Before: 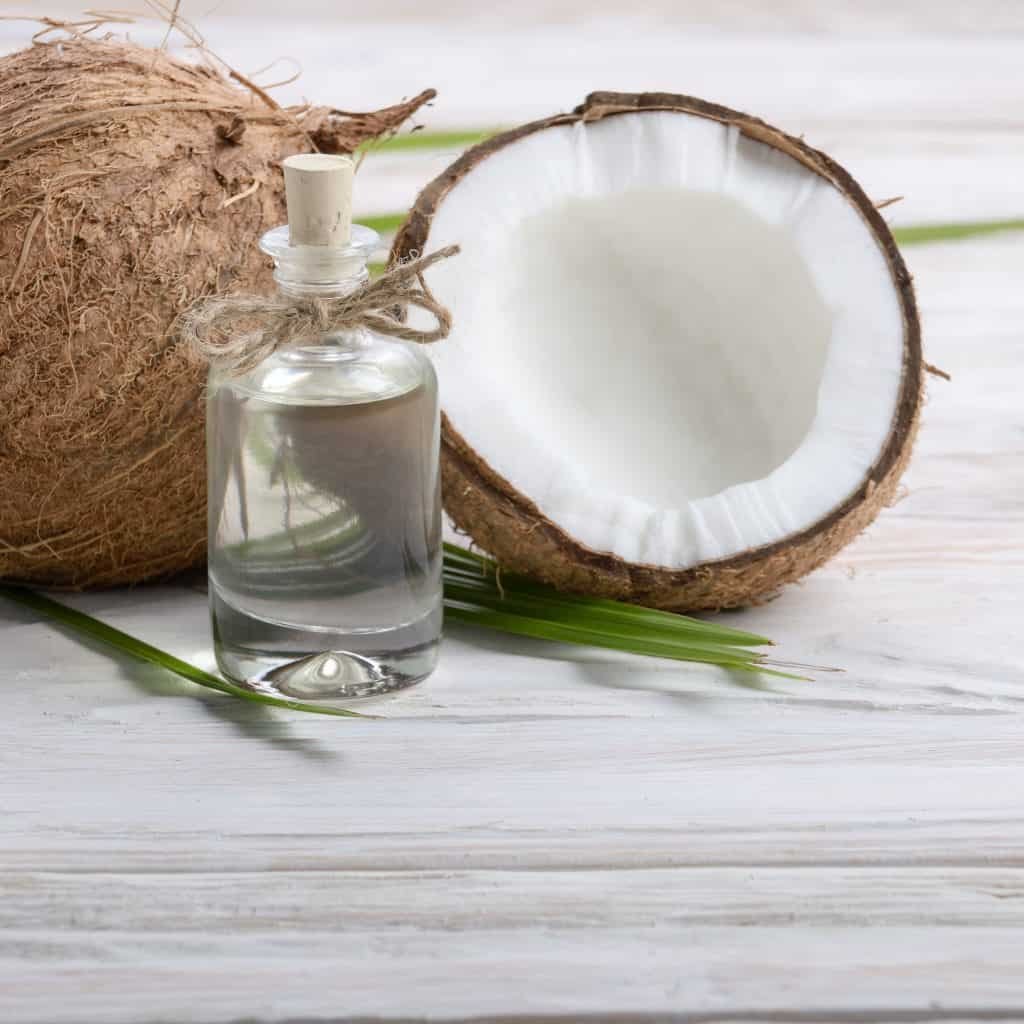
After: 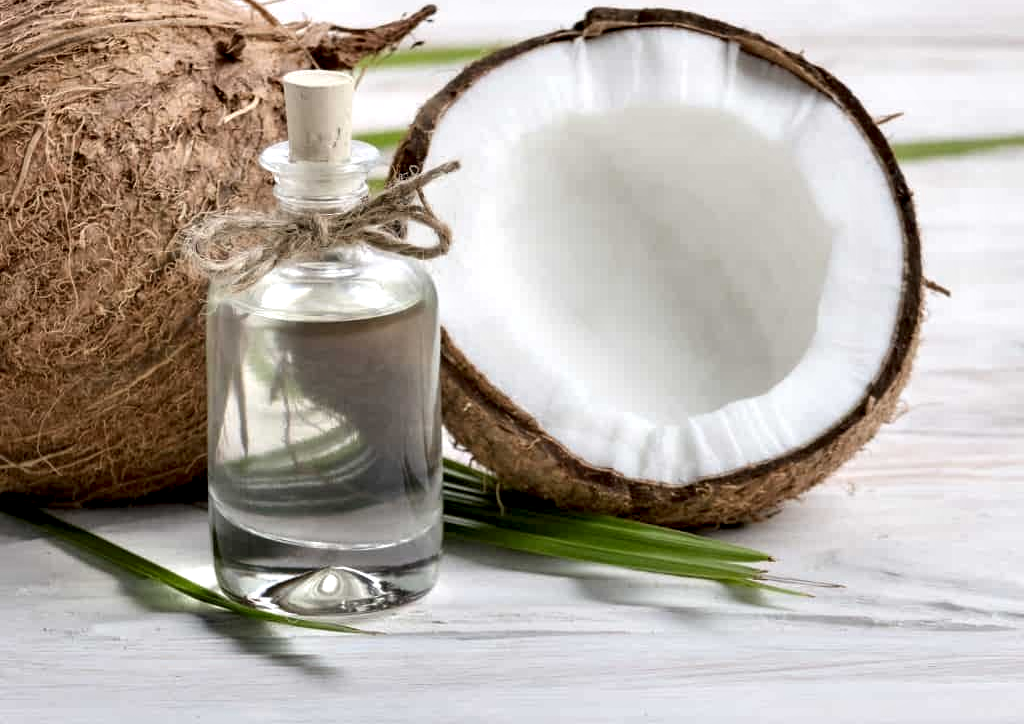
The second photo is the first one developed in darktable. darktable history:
crop and rotate: top 8.293%, bottom 20.996%
contrast equalizer: y [[0.601, 0.6, 0.598, 0.598, 0.6, 0.601], [0.5 ×6], [0.5 ×6], [0 ×6], [0 ×6]]
